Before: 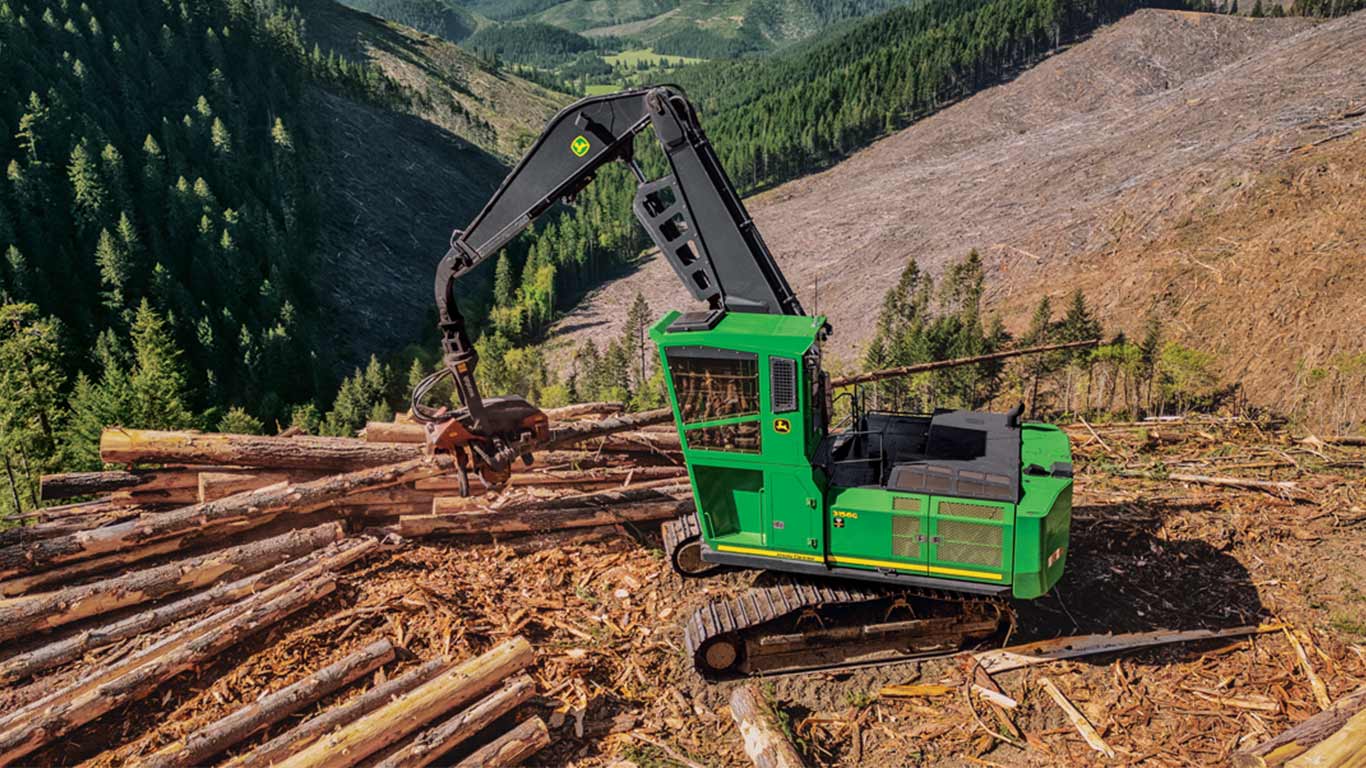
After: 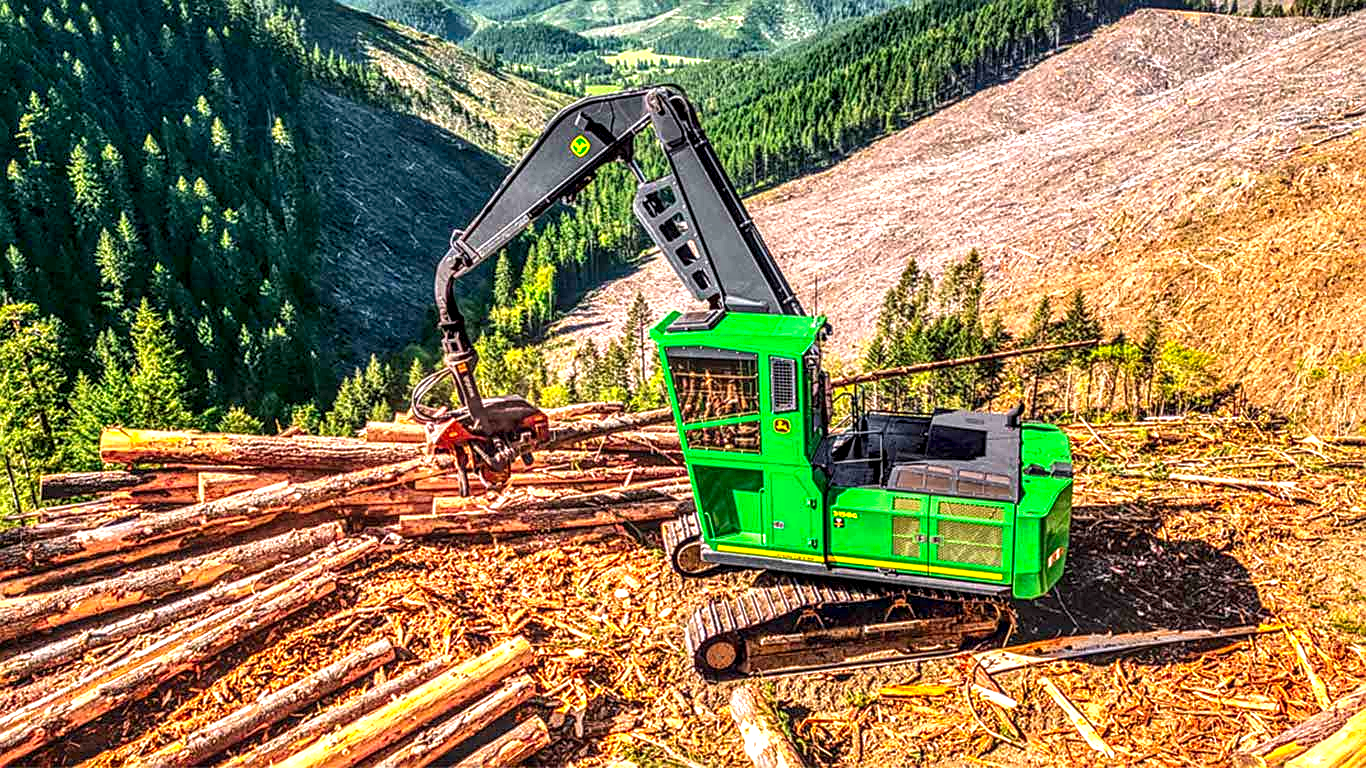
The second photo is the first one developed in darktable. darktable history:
sharpen: on, module defaults
local contrast: highlights 4%, shadows 4%, detail 181%
exposure: black level correction 0, exposure 1.192 EV, compensate exposure bias true, compensate highlight preservation false
contrast brightness saturation: saturation 0.519
